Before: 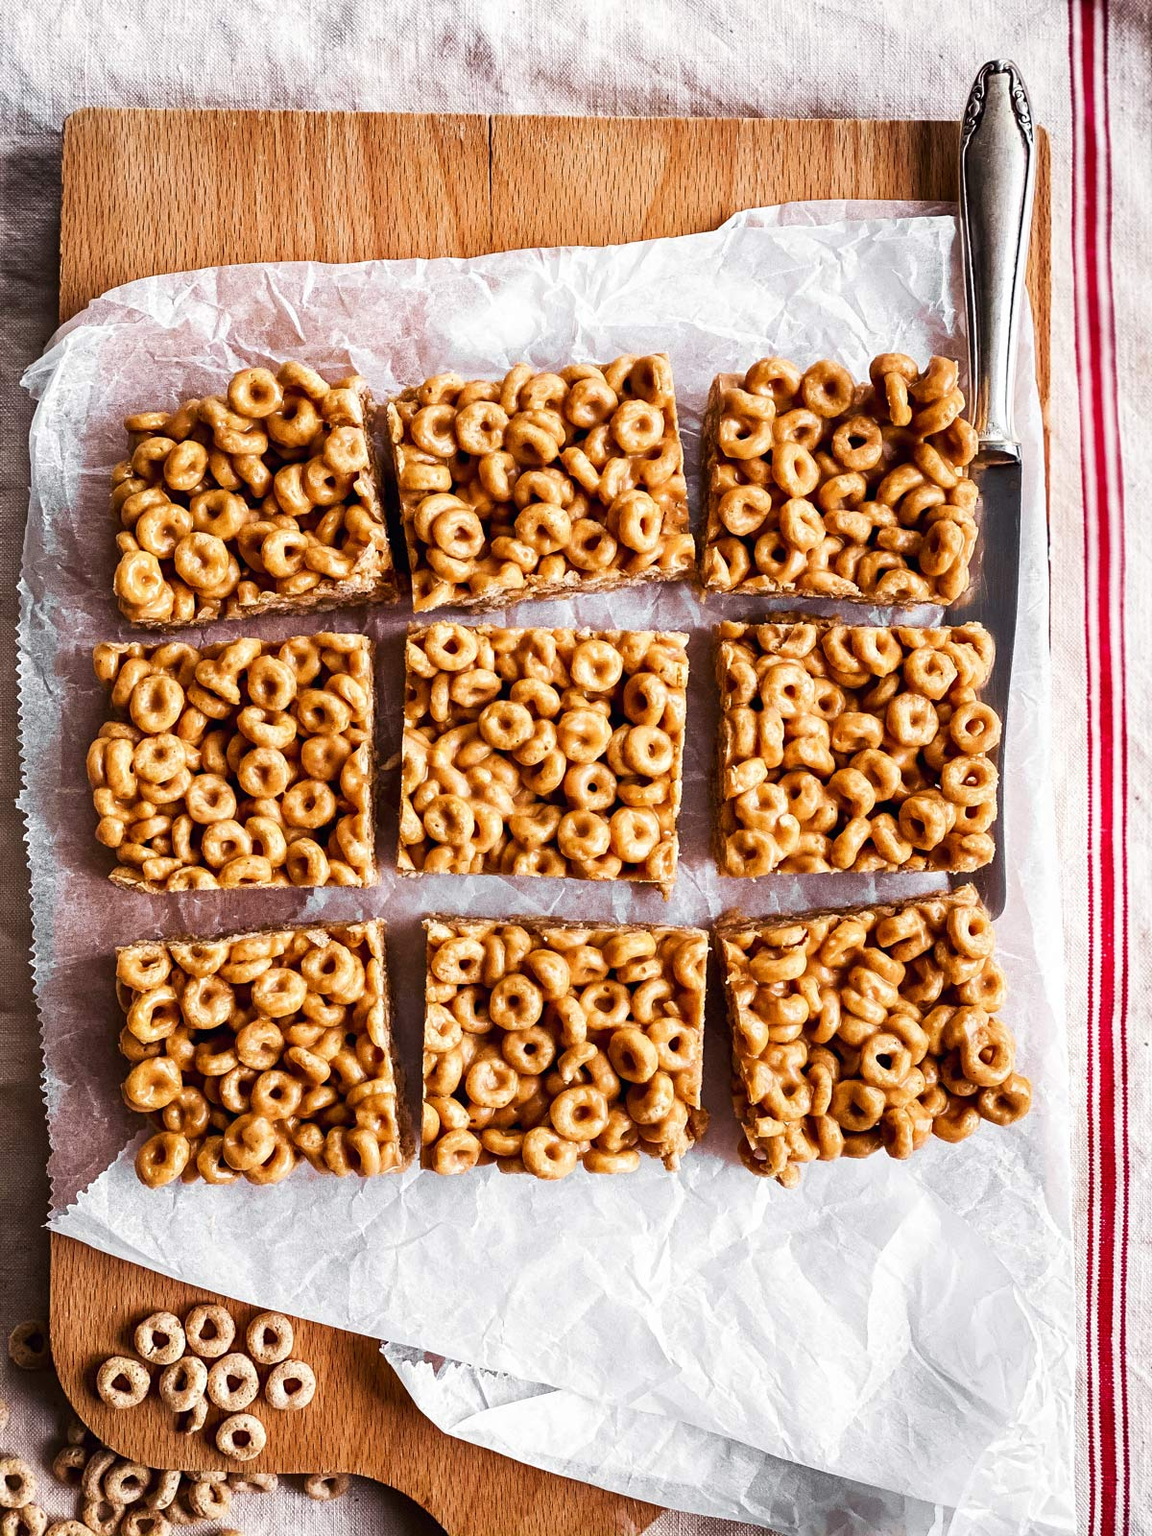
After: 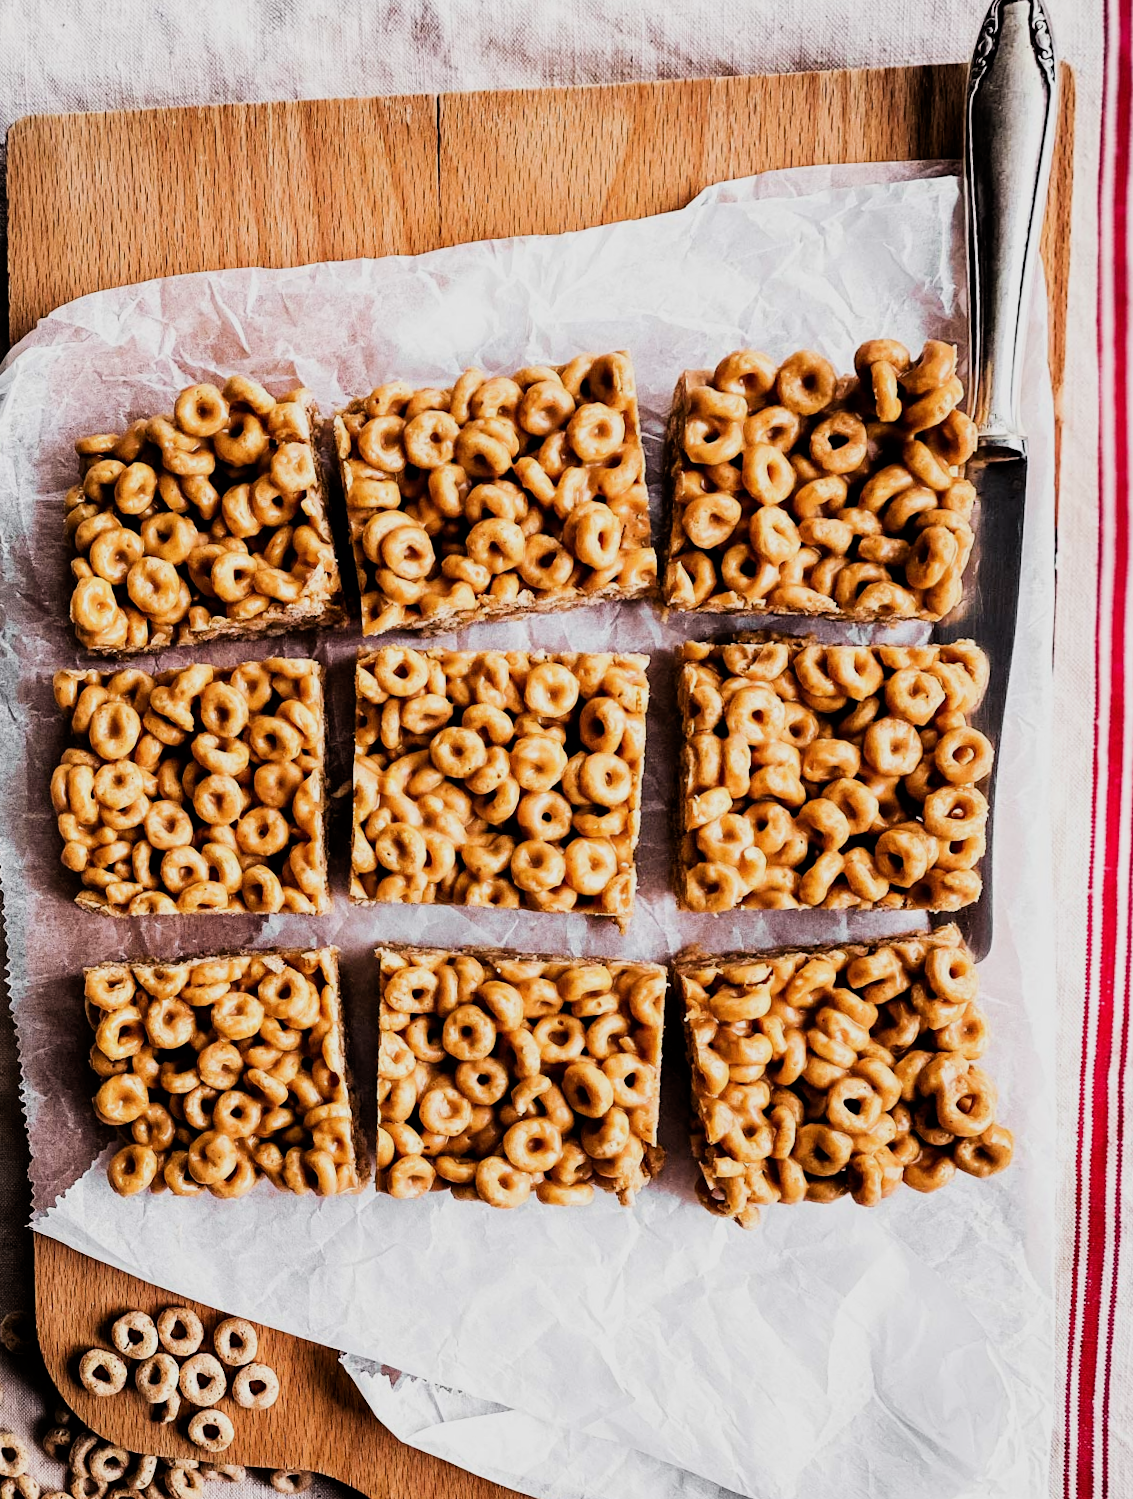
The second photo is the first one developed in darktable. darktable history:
filmic rgb: black relative exposure -5 EV, hardness 2.88, contrast 1.3
rotate and perspective: rotation 0.062°, lens shift (vertical) 0.115, lens shift (horizontal) -0.133, crop left 0.047, crop right 0.94, crop top 0.061, crop bottom 0.94
